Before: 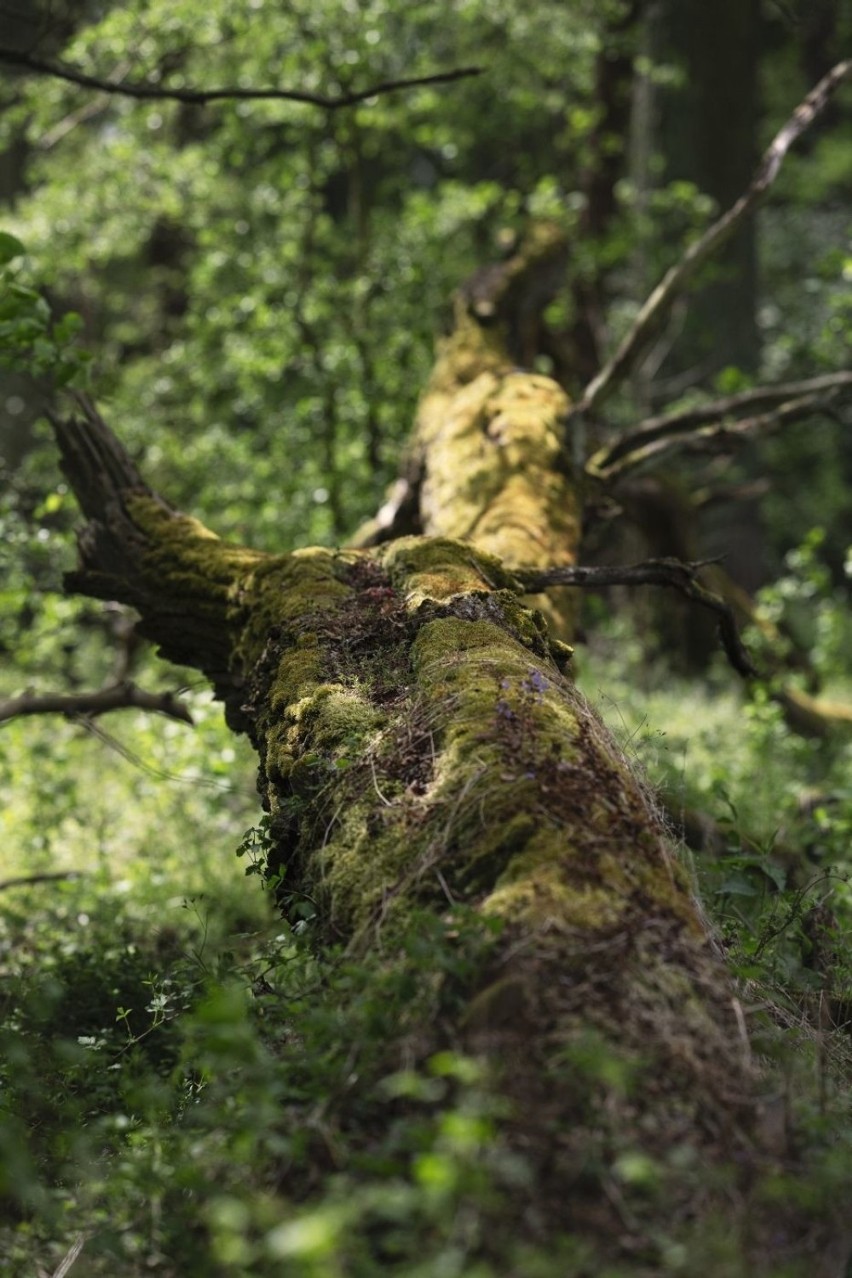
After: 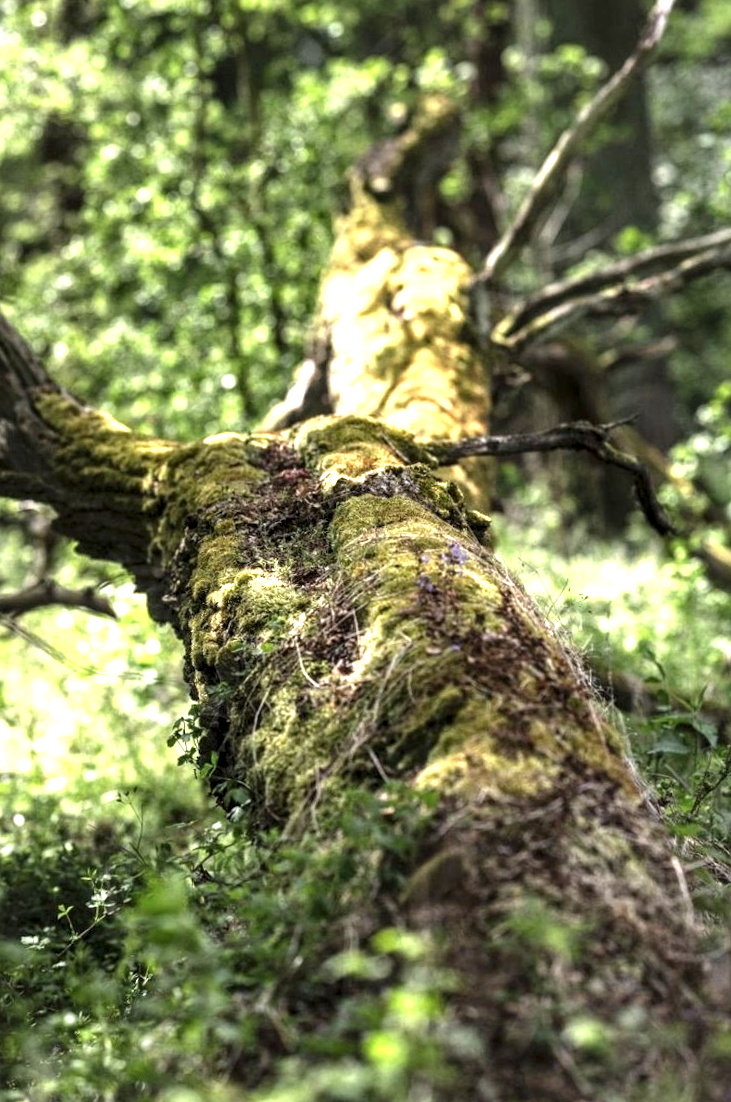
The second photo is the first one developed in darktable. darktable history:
exposure: black level correction 0, exposure 1.295 EV, compensate highlight preservation false
crop and rotate: angle 3.64°, left 6.11%, top 5.713%
local contrast: highlights 60%, shadows 59%, detail 160%
